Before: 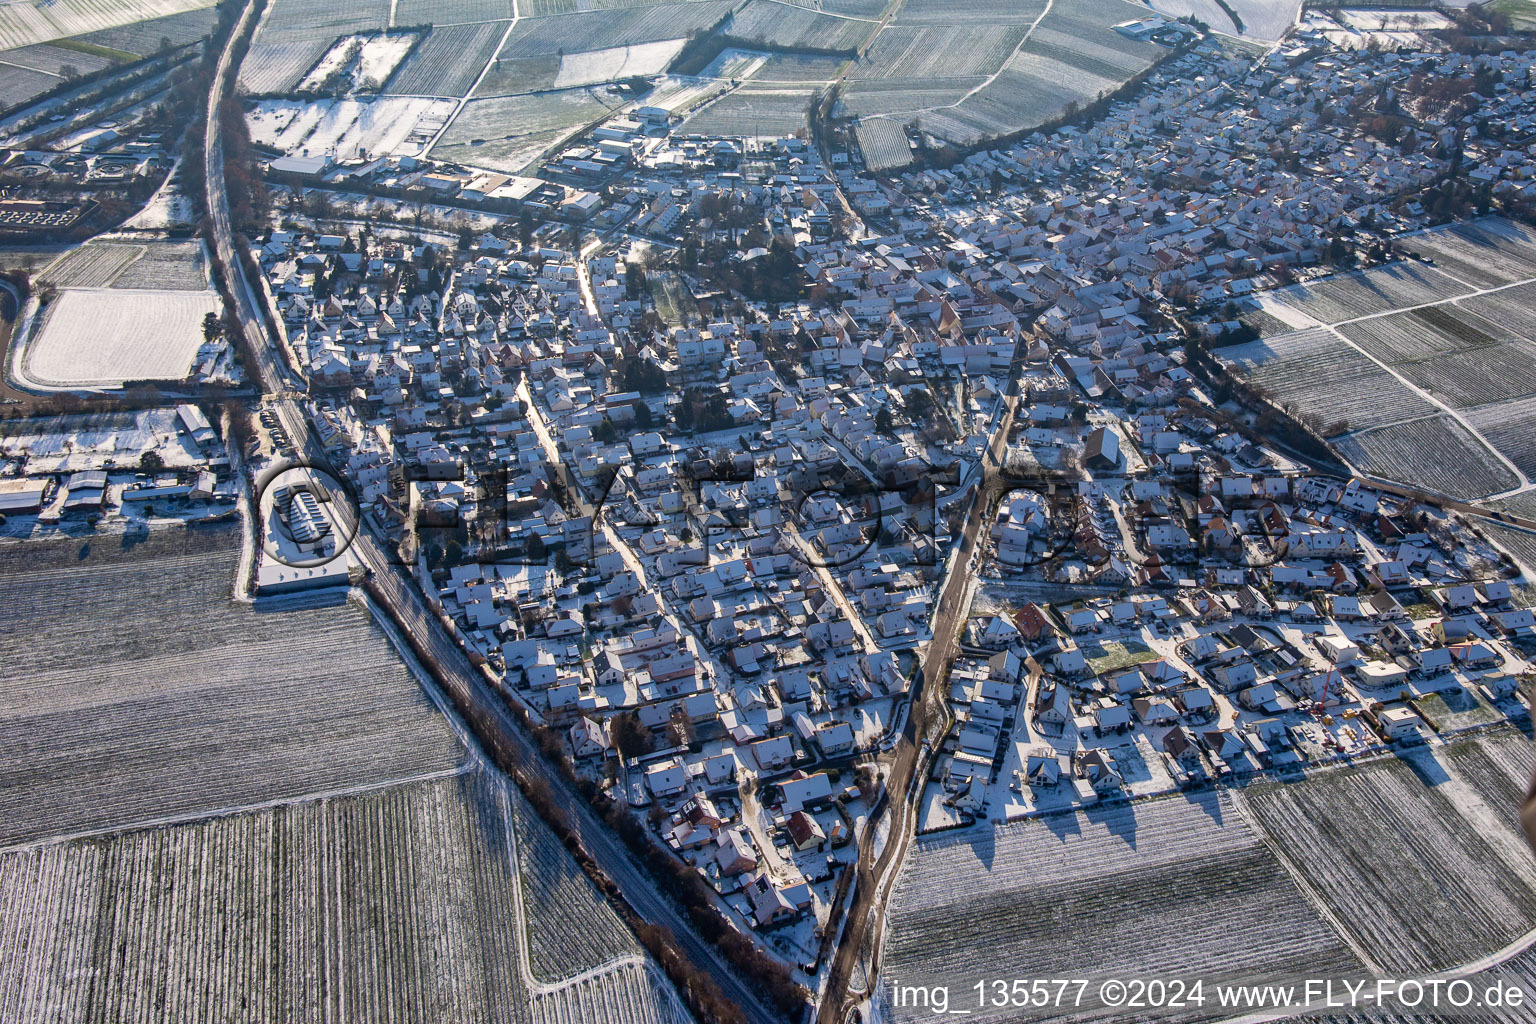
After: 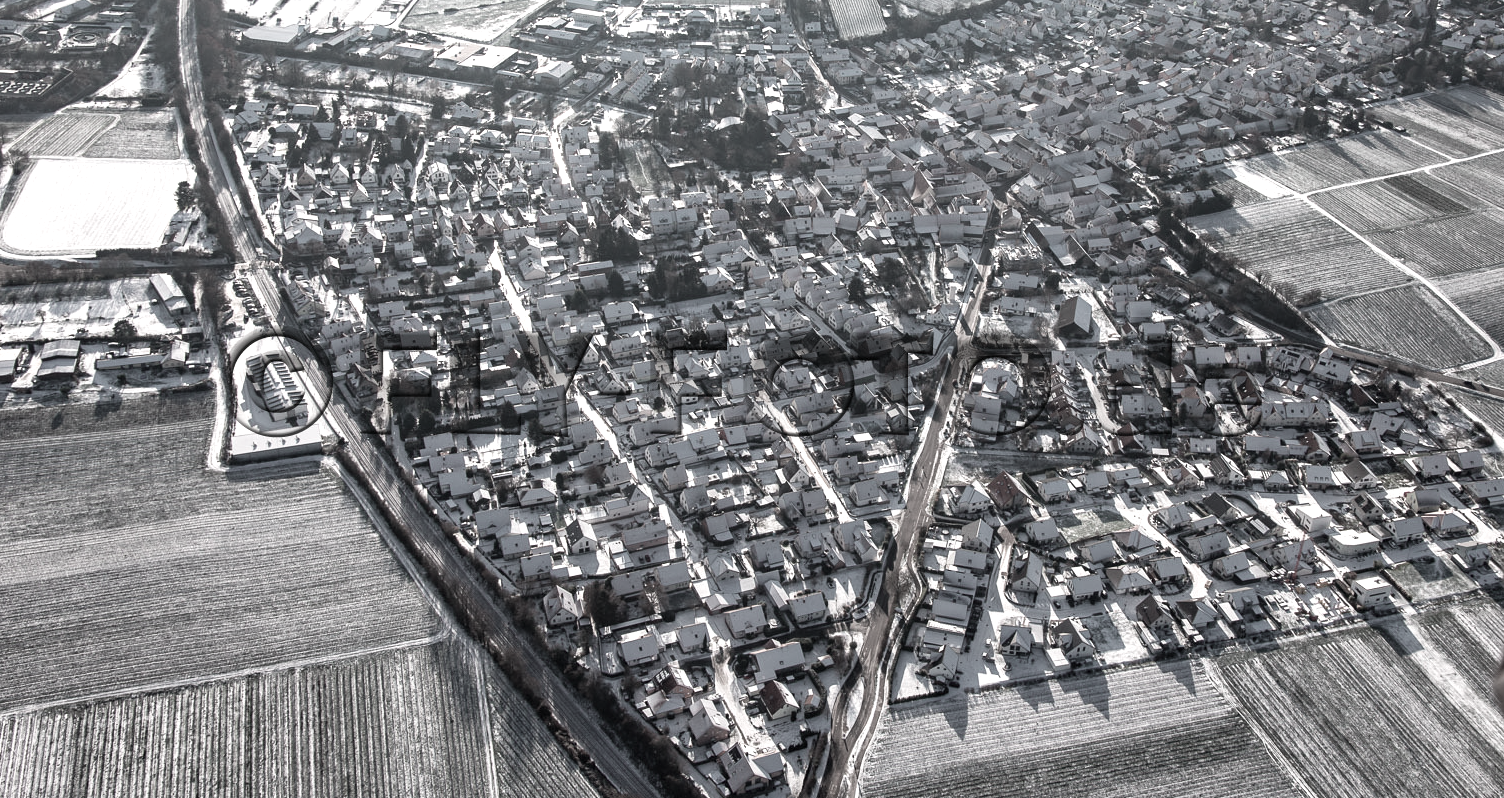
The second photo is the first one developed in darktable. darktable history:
crop and rotate: left 1.814%, top 12.818%, right 0.25%, bottom 9.225%
exposure: exposure 0.6 EV, compensate highlight preservation false
color contrast: green-magenta contrast 0.3, blue-yellow contrast 0.15
